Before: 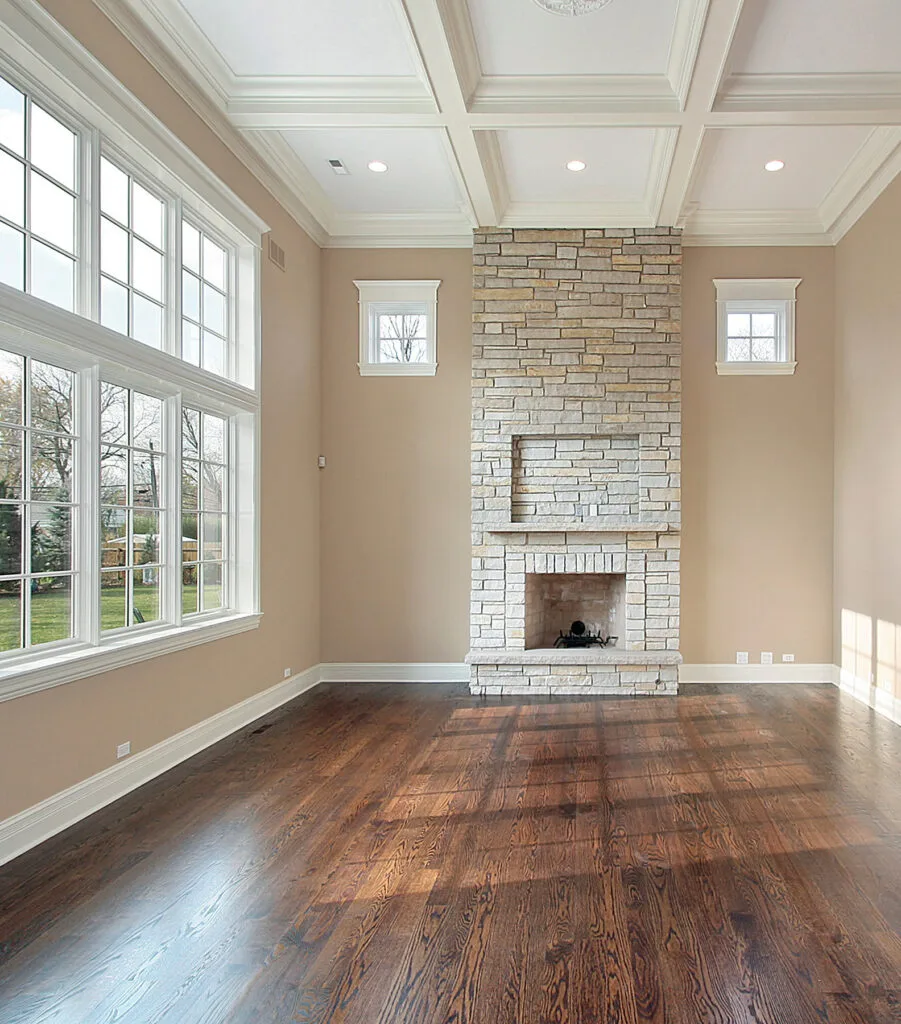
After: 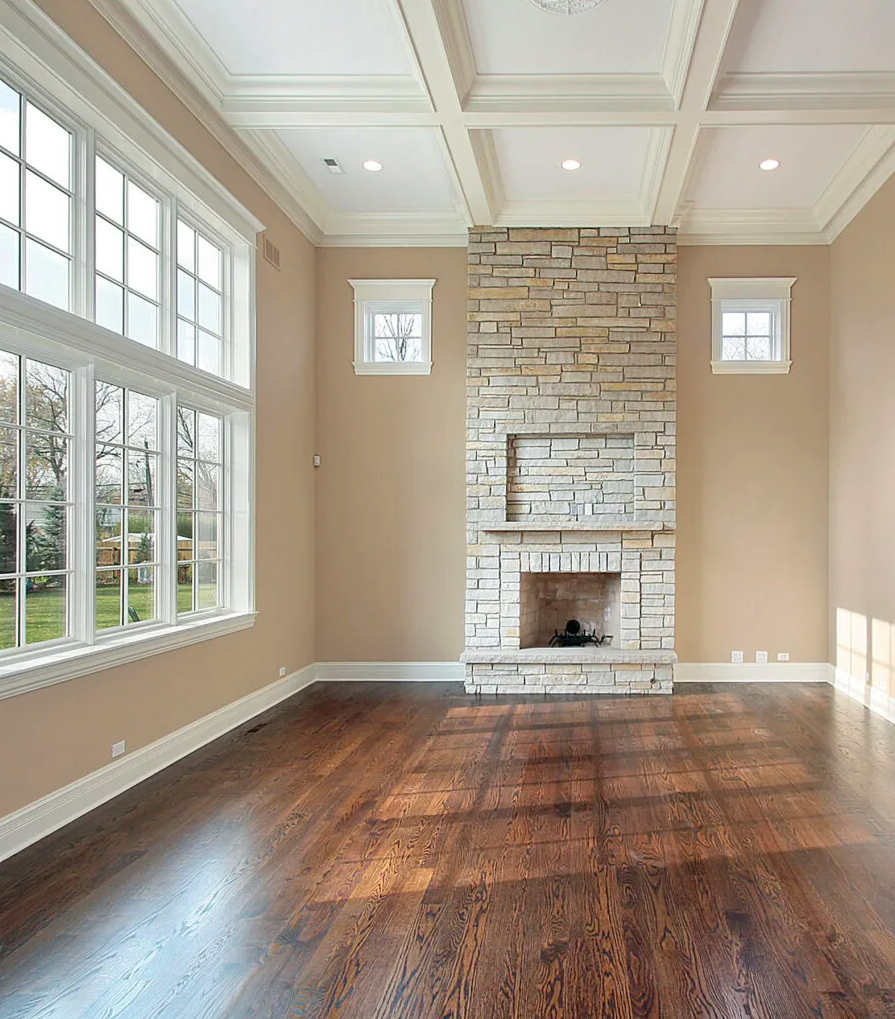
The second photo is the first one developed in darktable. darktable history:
contrast brightness saturation: contrast 0.04, saturation 0.16
crop and rotate: left 0.614%, top 0.179%, bottom 0.309%
